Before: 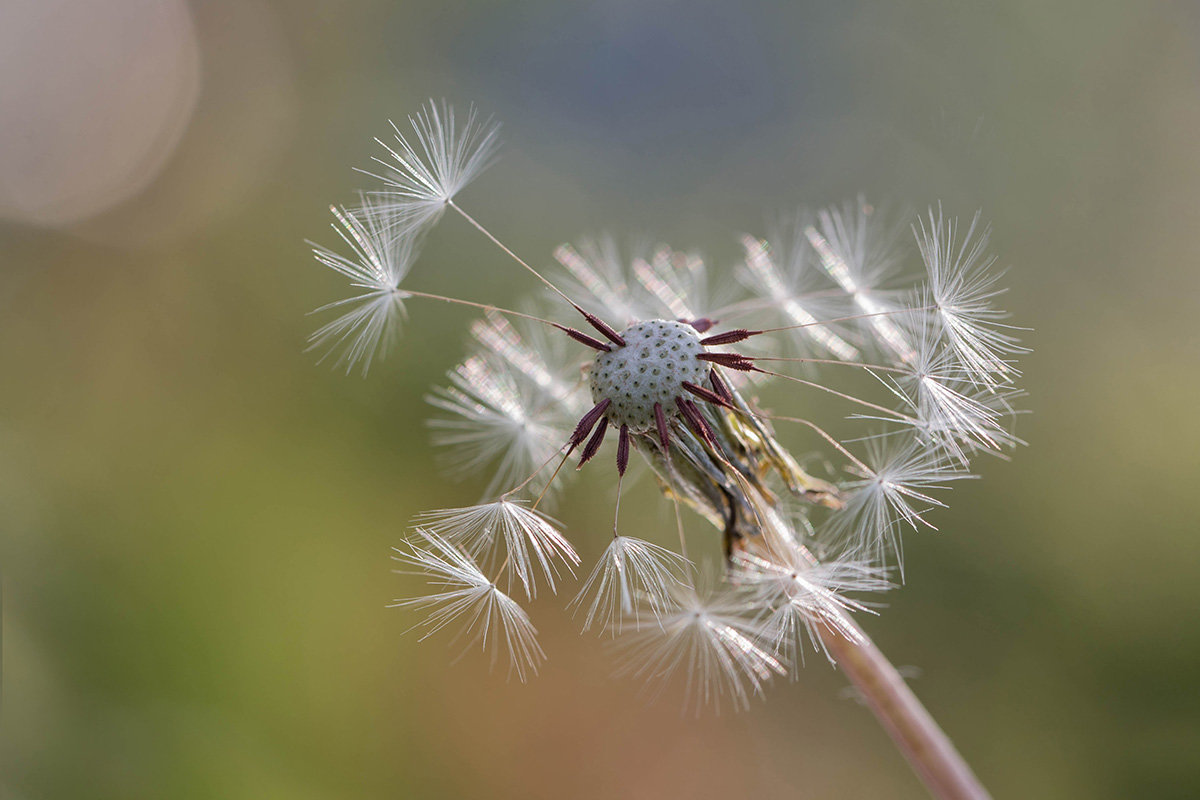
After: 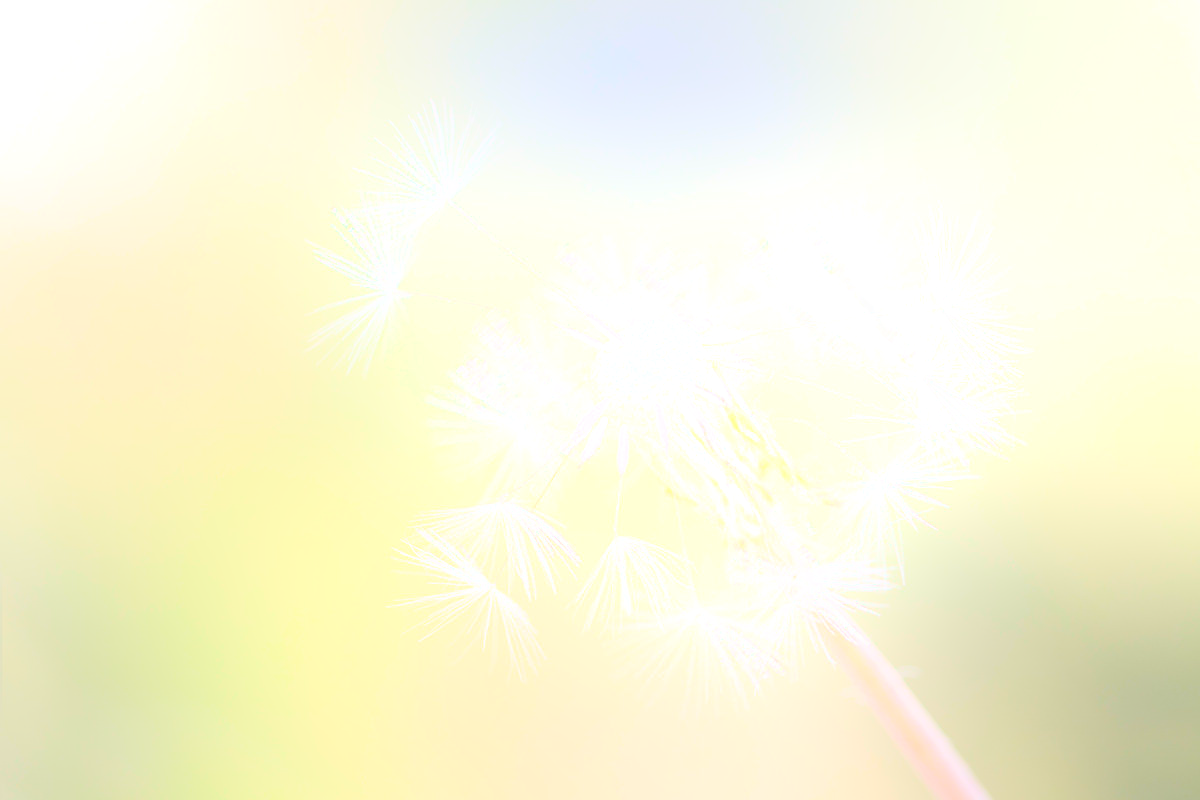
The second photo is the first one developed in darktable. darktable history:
bloom: size 25%, threshold 5%, strength 90%
local contrast: highlights 0%, shadows 0%, detail 133%
